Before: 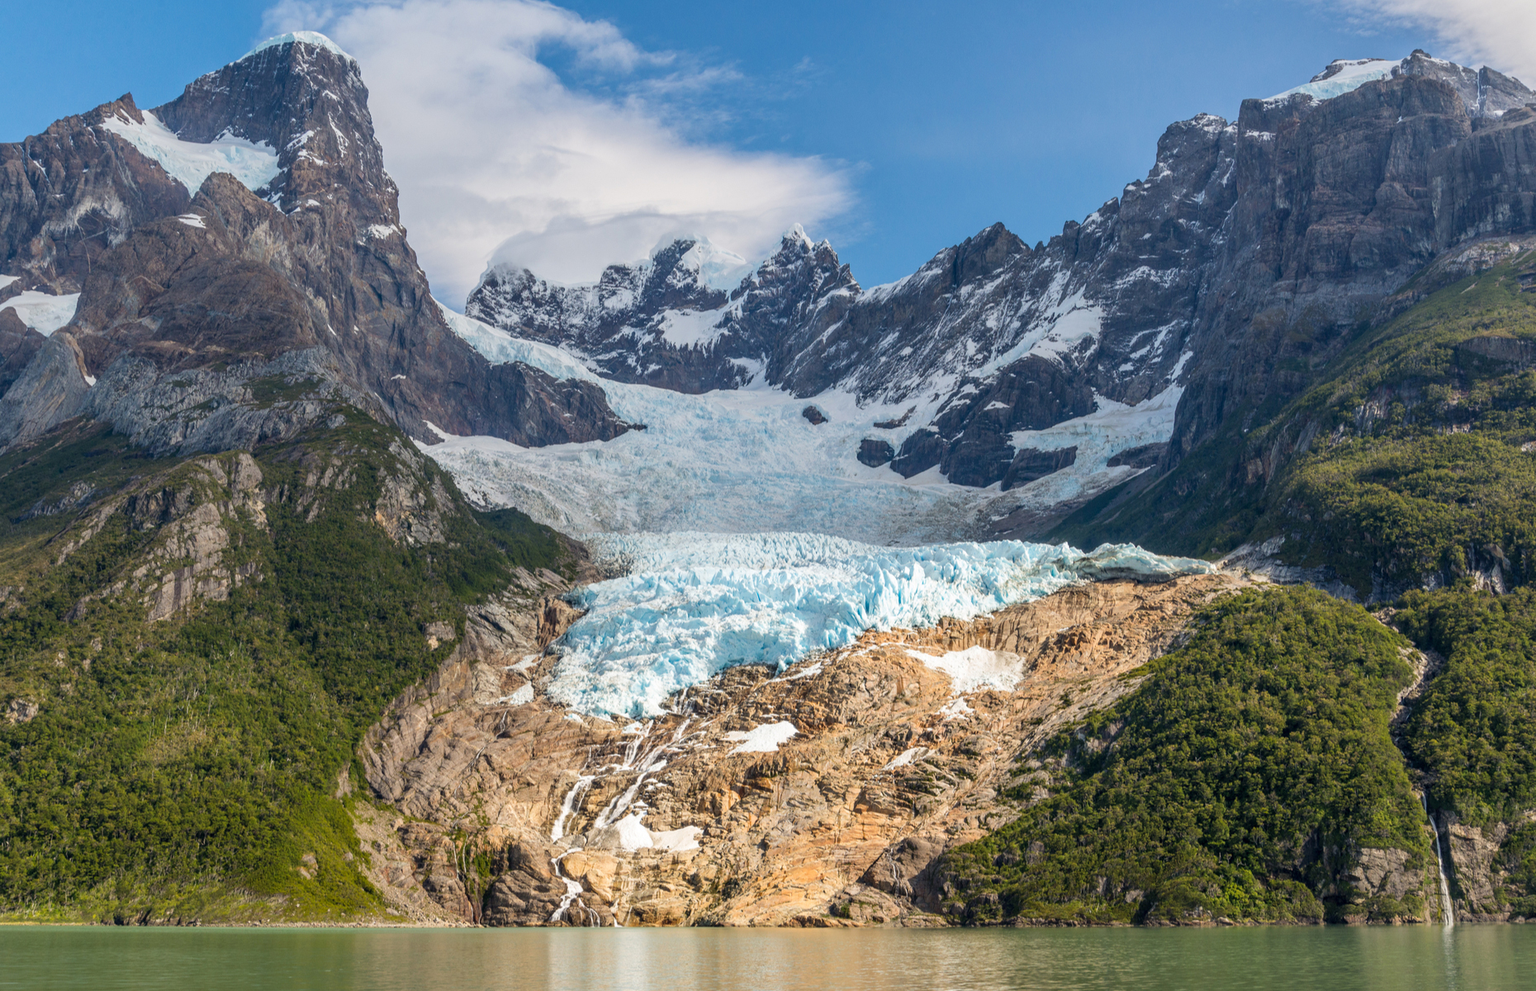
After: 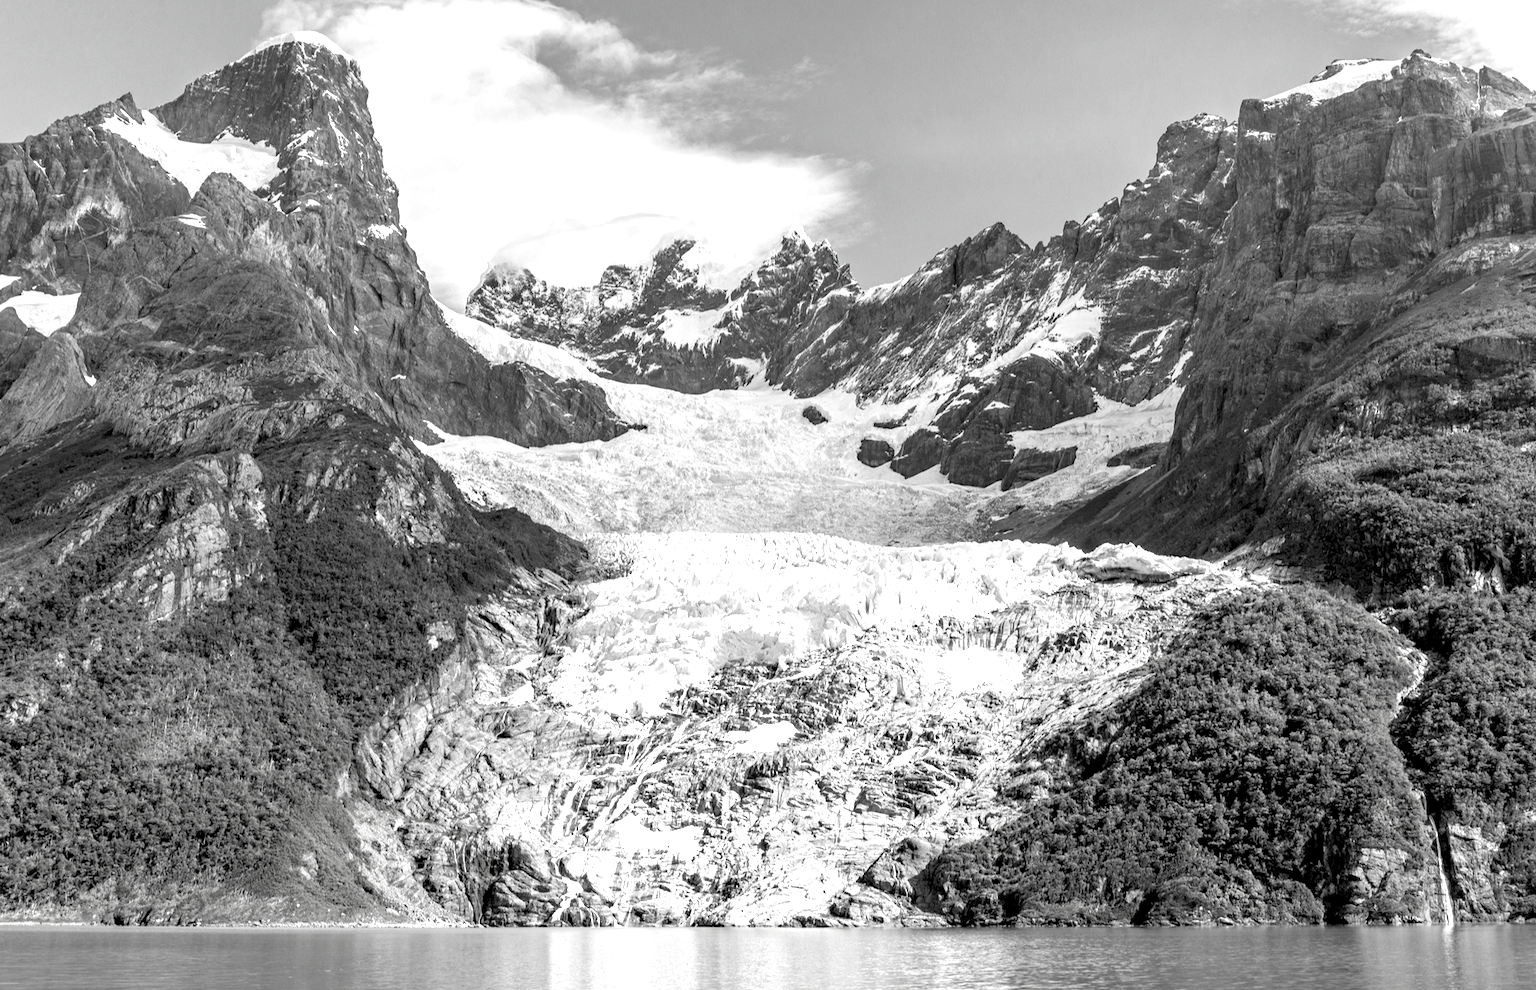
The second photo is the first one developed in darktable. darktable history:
contrast brightness saturation: saturation -0.995
exposure: black level correction 0.011, exposure 1.086 EV, compensate highlight preservation false
haze removal: compatibility mode true, adaptive false
